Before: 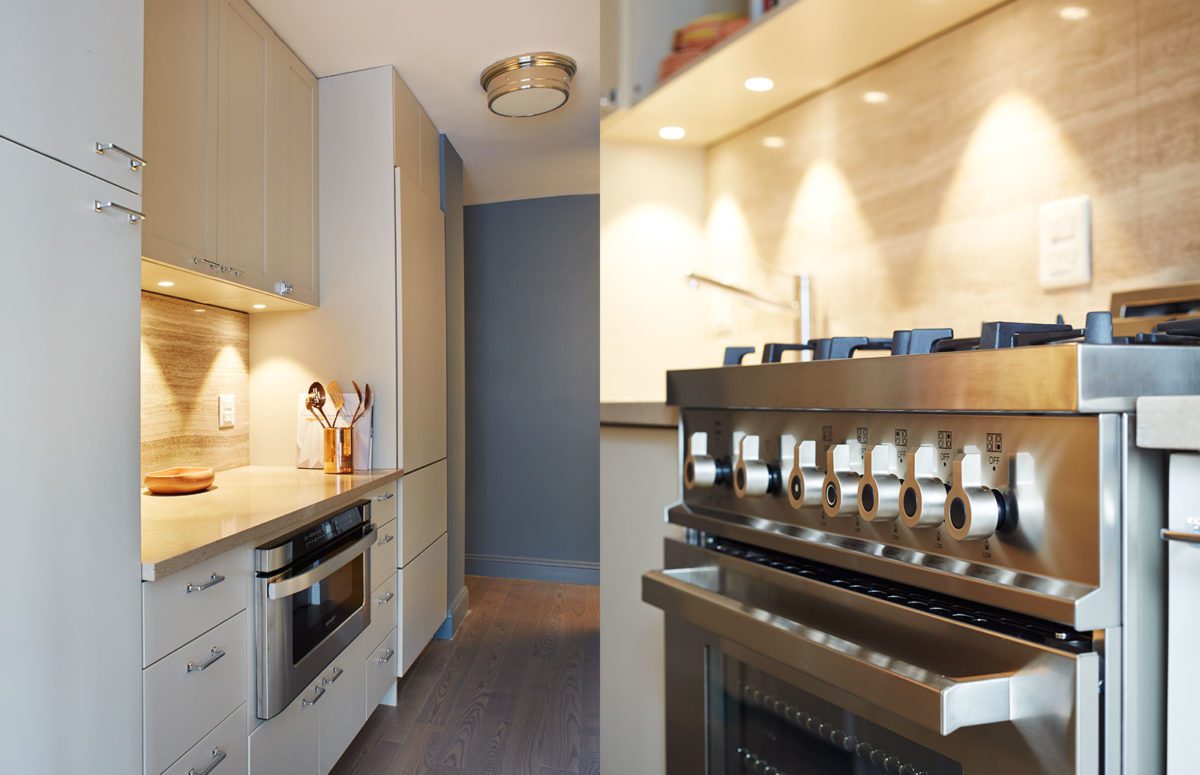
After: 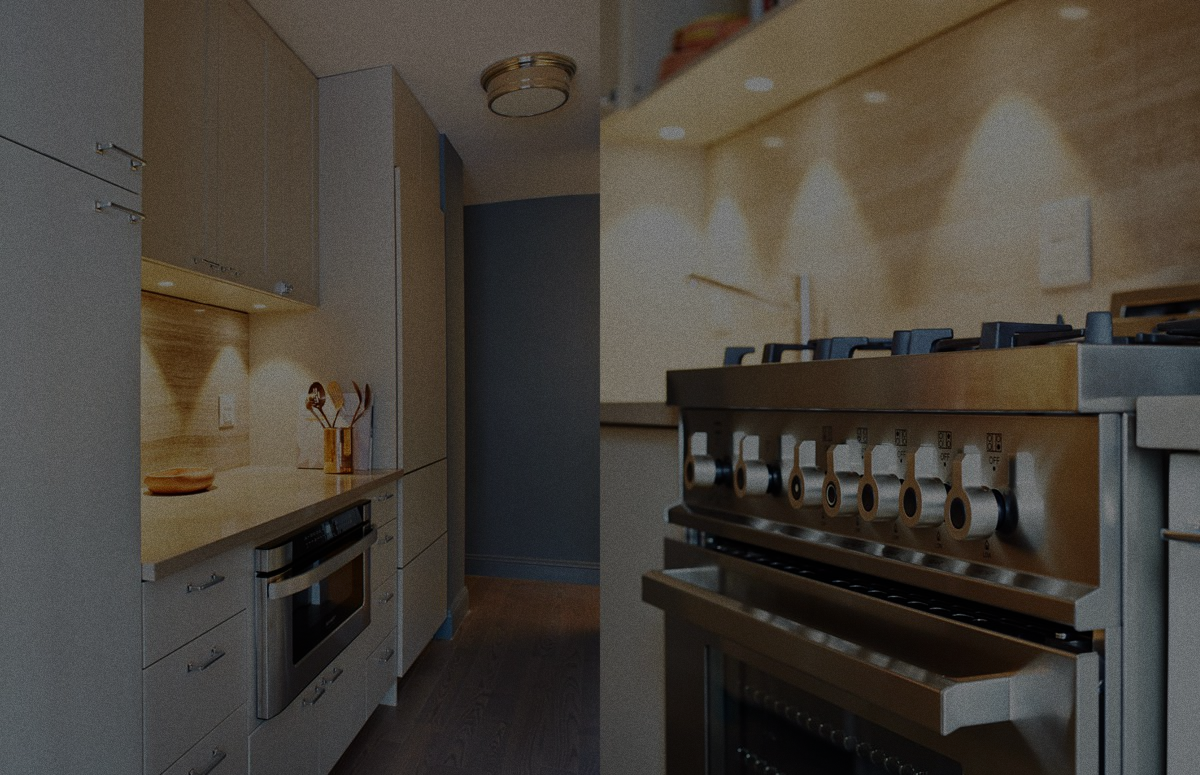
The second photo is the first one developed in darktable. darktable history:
grain: coarseness 0.09 ISO
exposure: exposure -2.446 EV, compensate highlight preservation false
